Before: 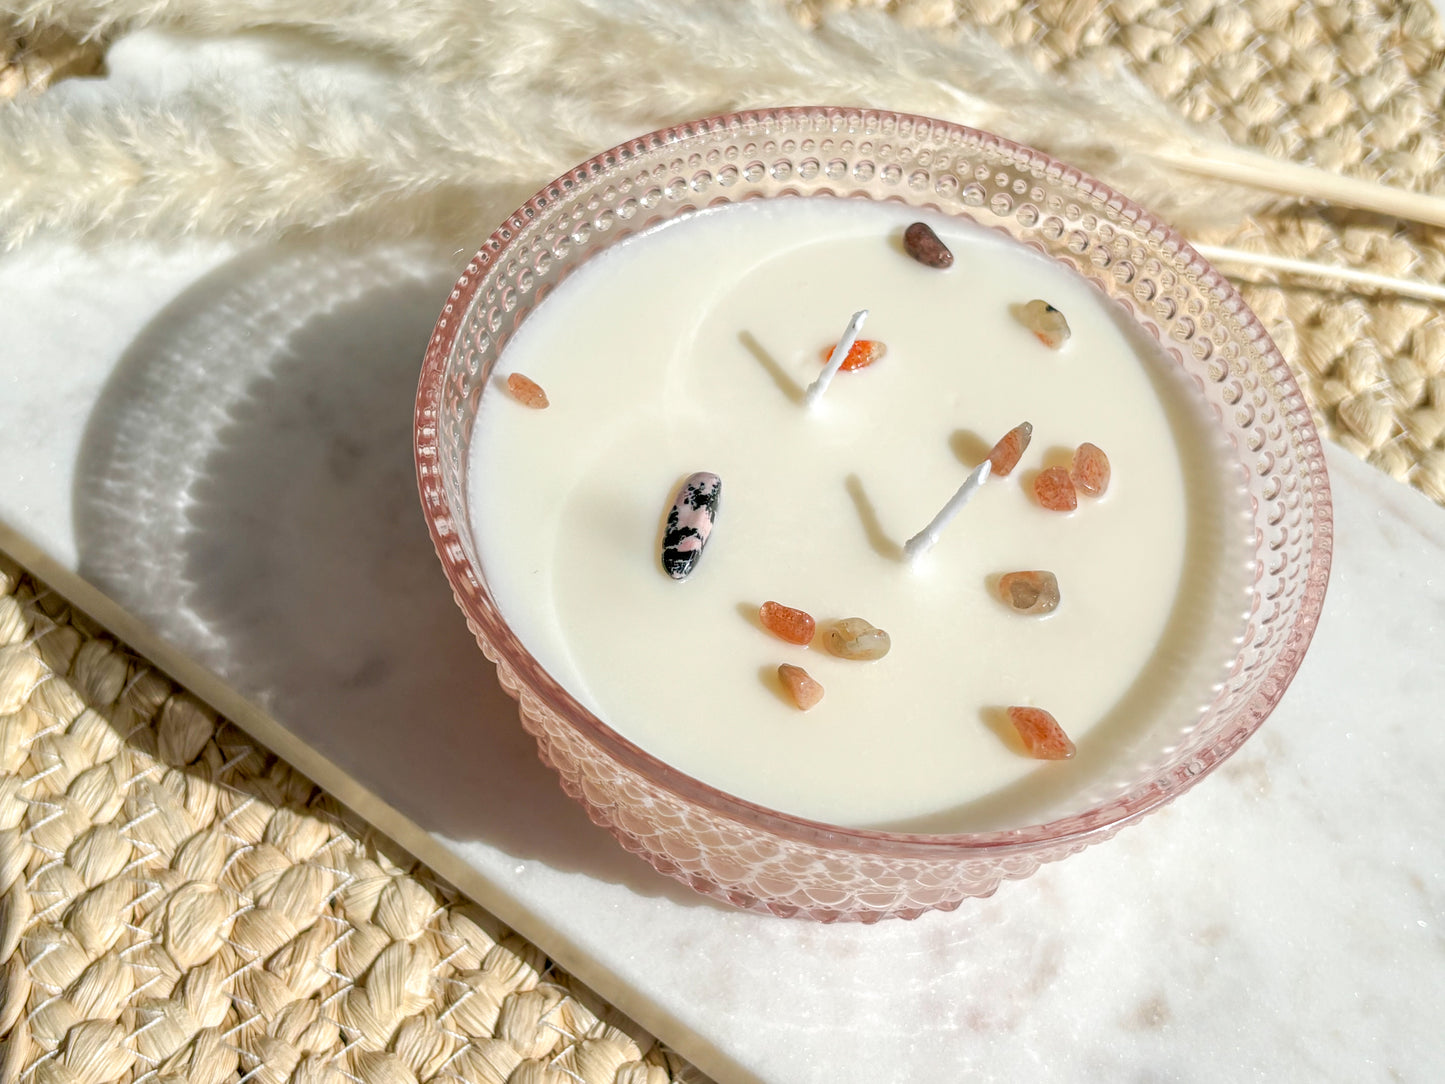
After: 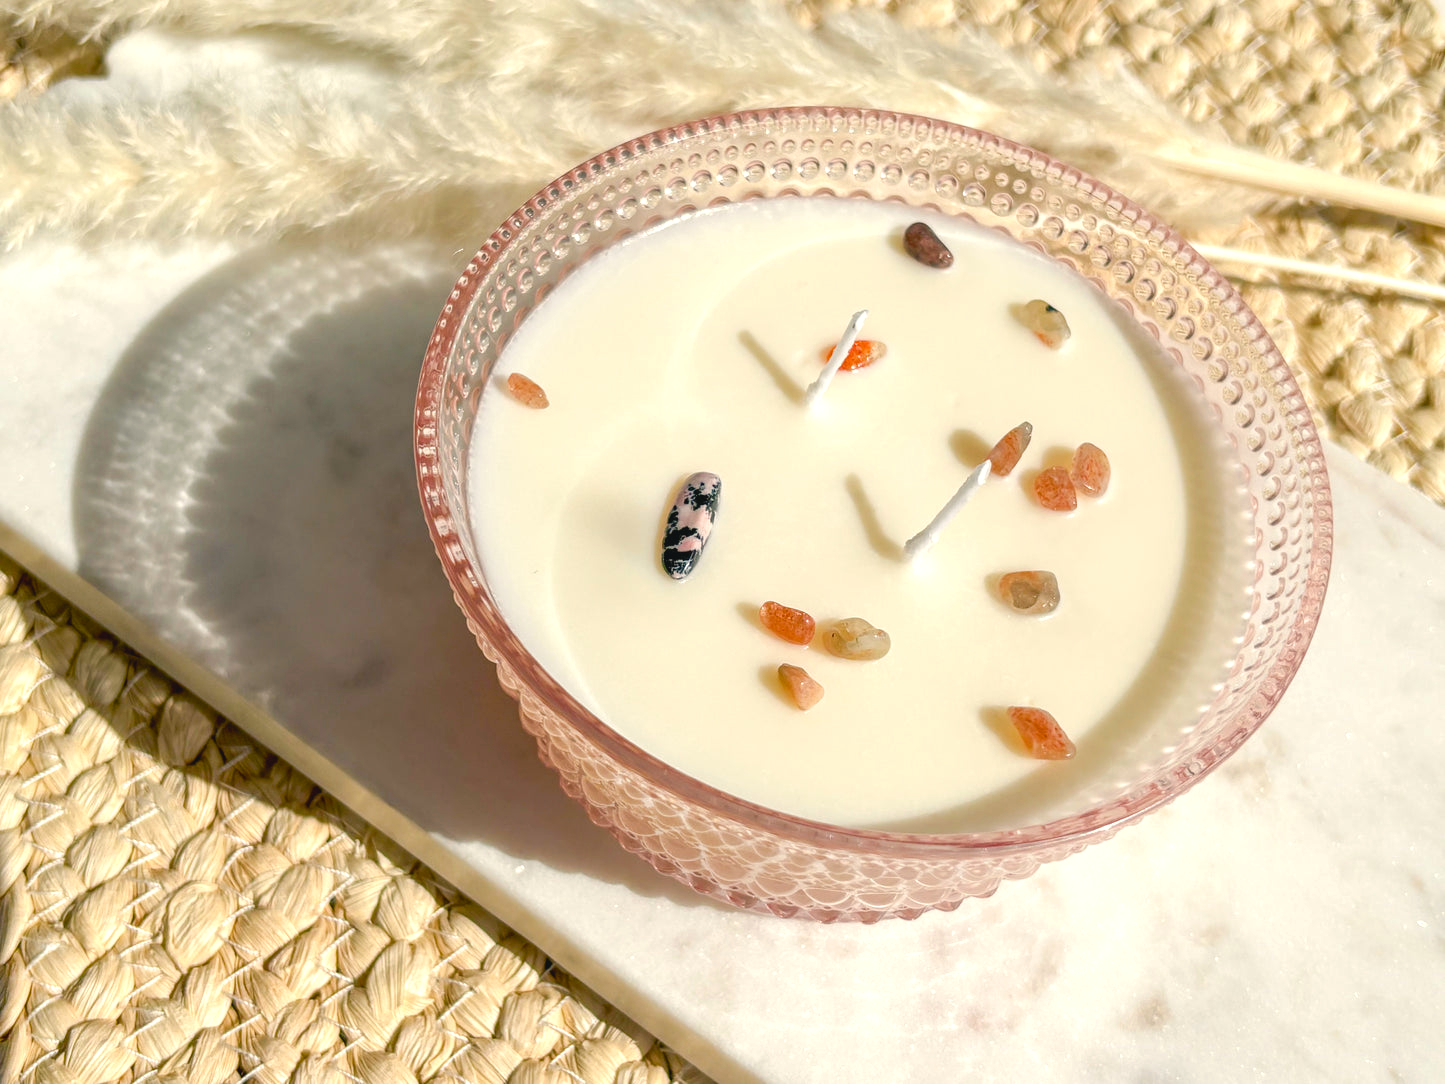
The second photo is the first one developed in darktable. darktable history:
color balance rgb: shadows lift › chroma 2%, shadows lift › hue 219.6°, power › hue 313.2°, highlights gain › chroma 3%, highlights gain › hue 75.6°, global offset › luminance 0.5%, perceptual saturation grading › global saturation 15.33%, perceptual saturation grading › highlights -19.33%, perceptual saturation grading › shadows 20%, global vibrance 20%
exposure: exposure 0.191 EV, compensate highlight preservation false
